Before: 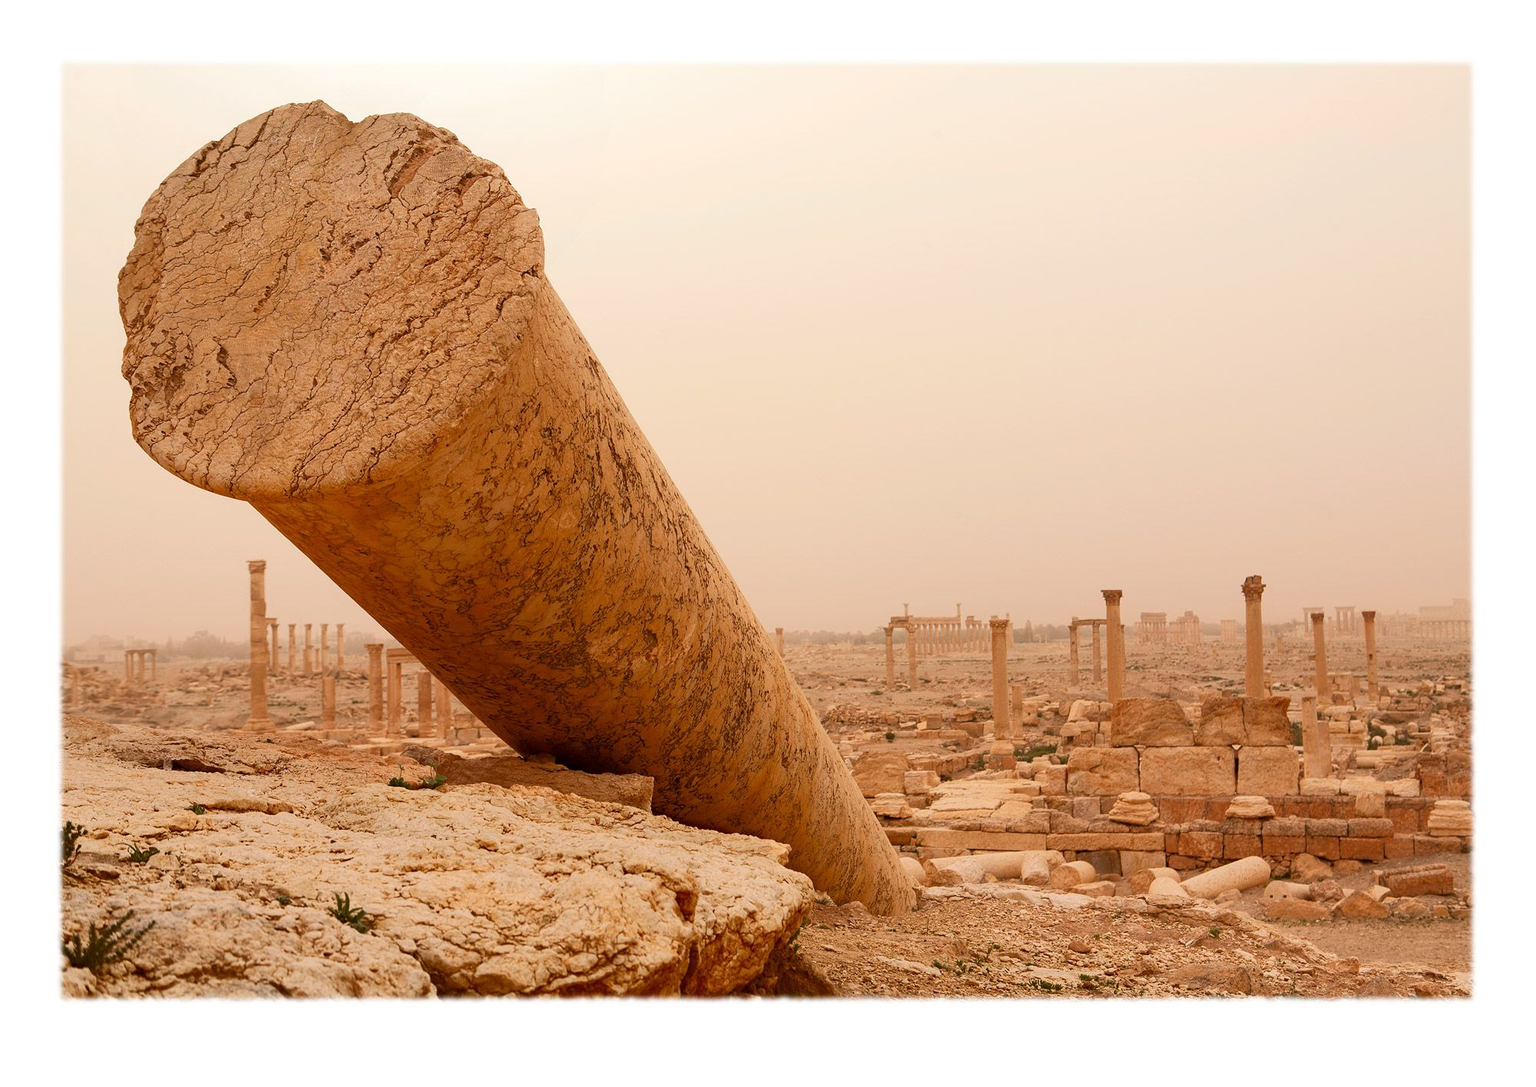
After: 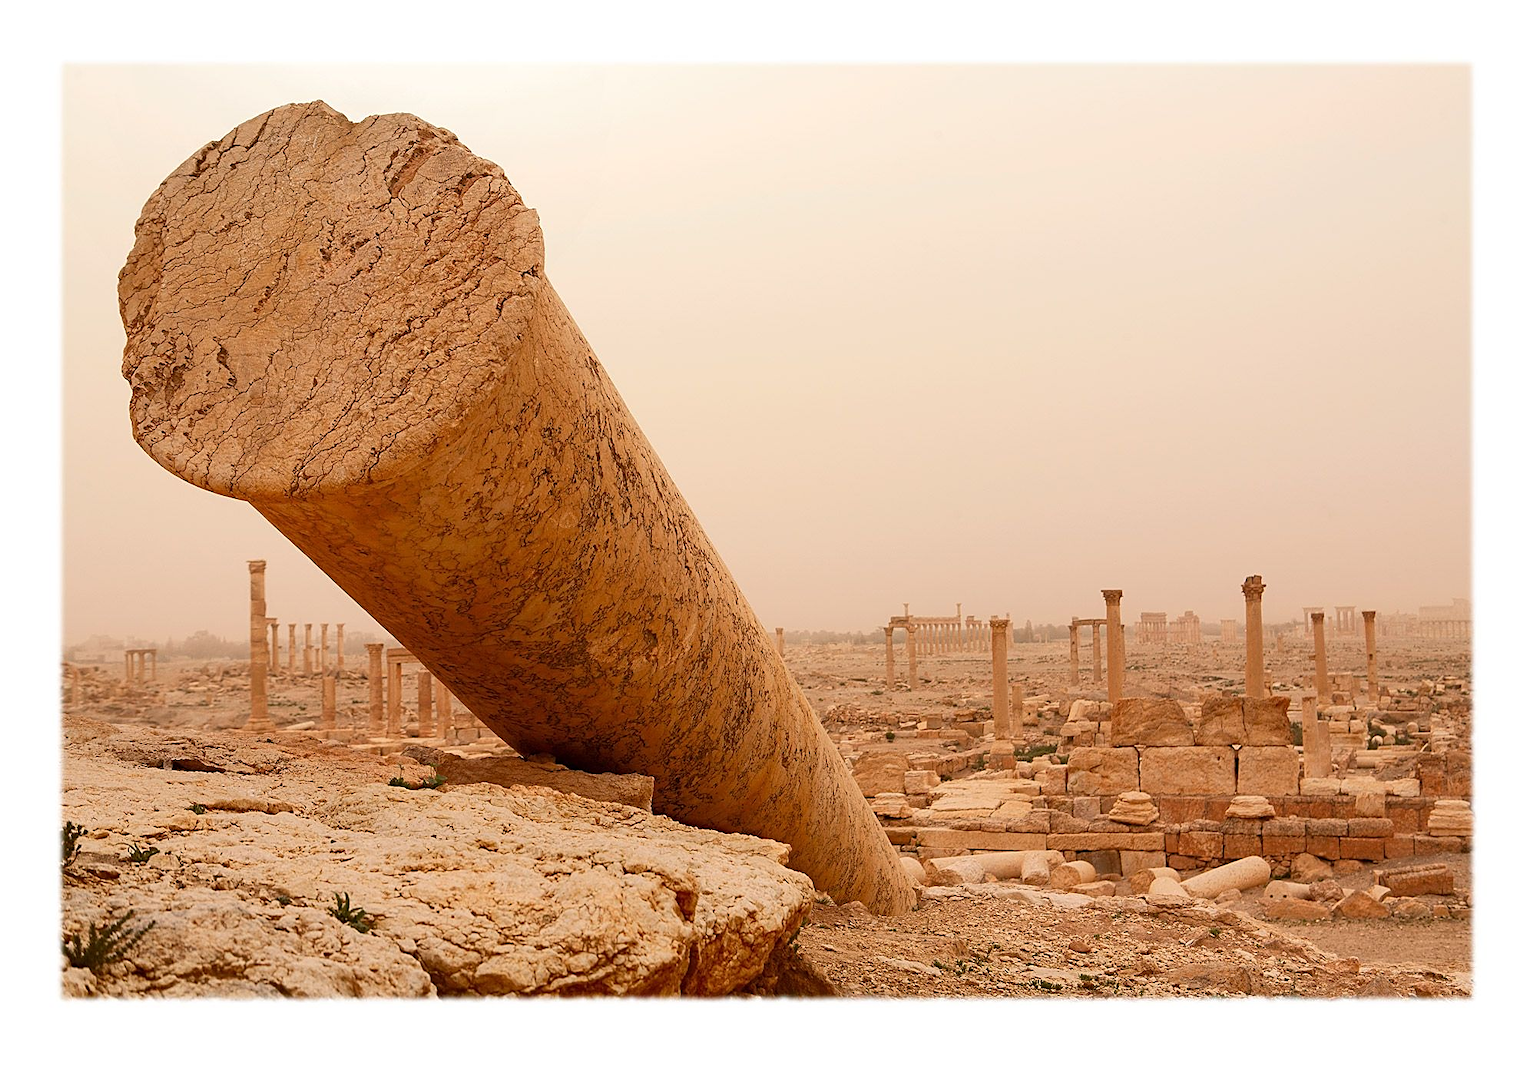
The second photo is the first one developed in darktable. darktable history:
exposure: compensate exposure bias true, compensate highlight preservation false
sharpen: amount 0.489
